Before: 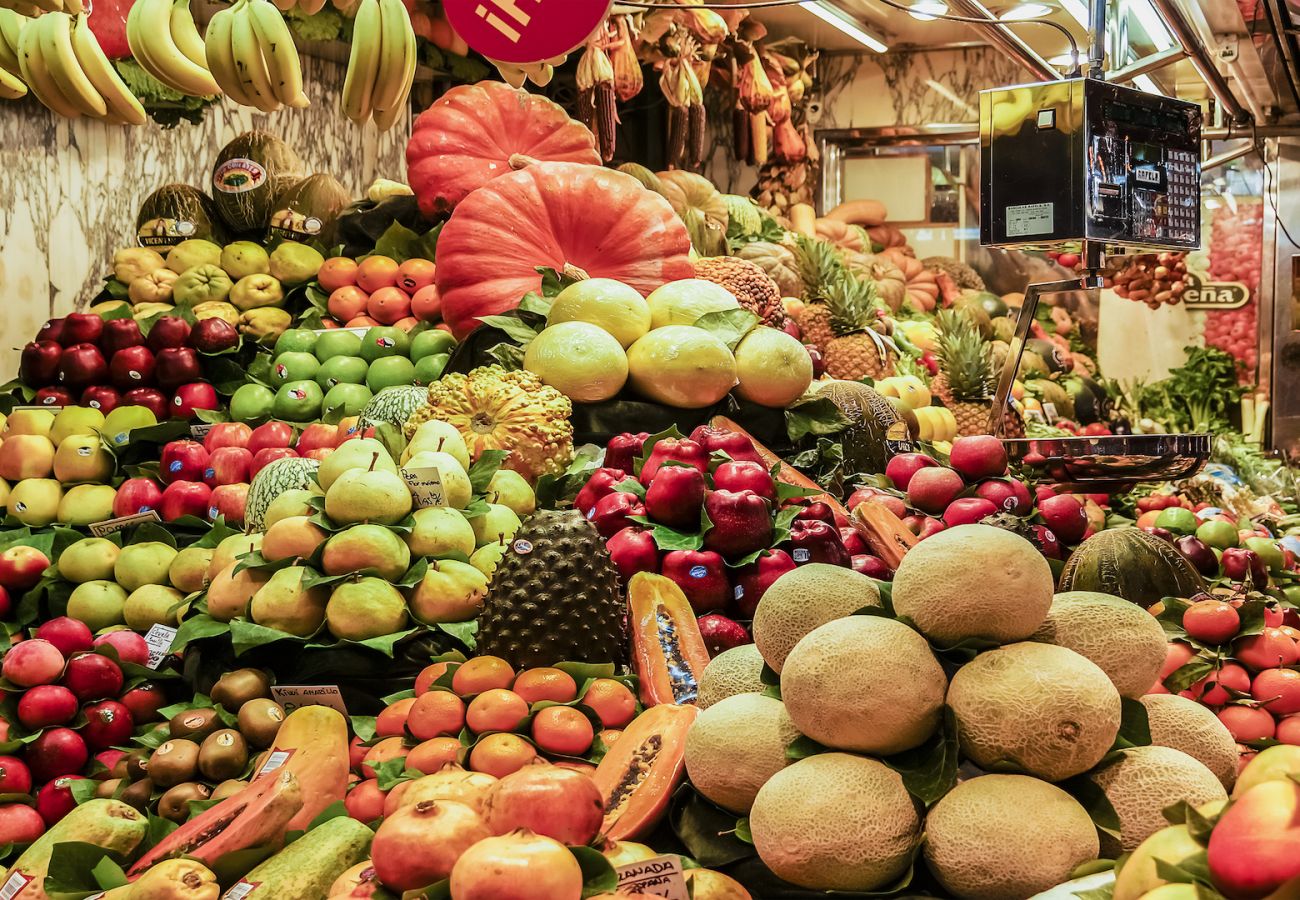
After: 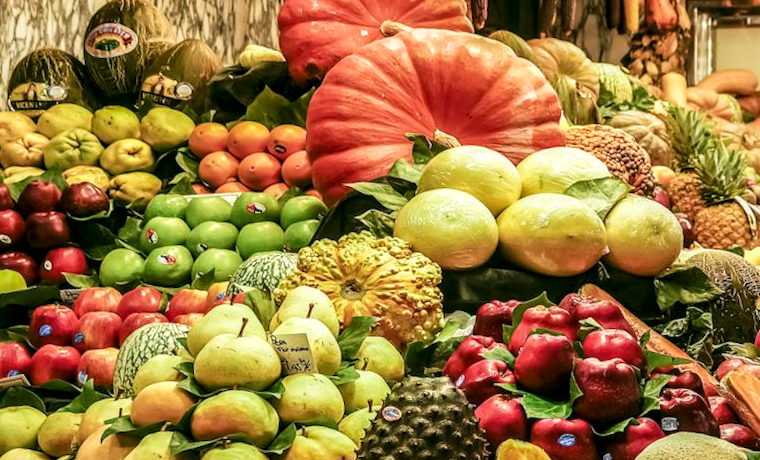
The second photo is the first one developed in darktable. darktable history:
crop and rotate: angle -4.99°, left 2.122%, top 6.945%, right 27.566%, bottom 30.519%
color correction: highlights a* 4.02, highlights b* 4.98, shadows a* -7.55, shadows b* 4.98
levels: levels [0, 0.476, 0.951]
rotate and perspective: rotation -4.57°, crop left 0.054, crop right 0.944, crop top 0.087, crop bottom 0.914
local contrast: detail 130%
